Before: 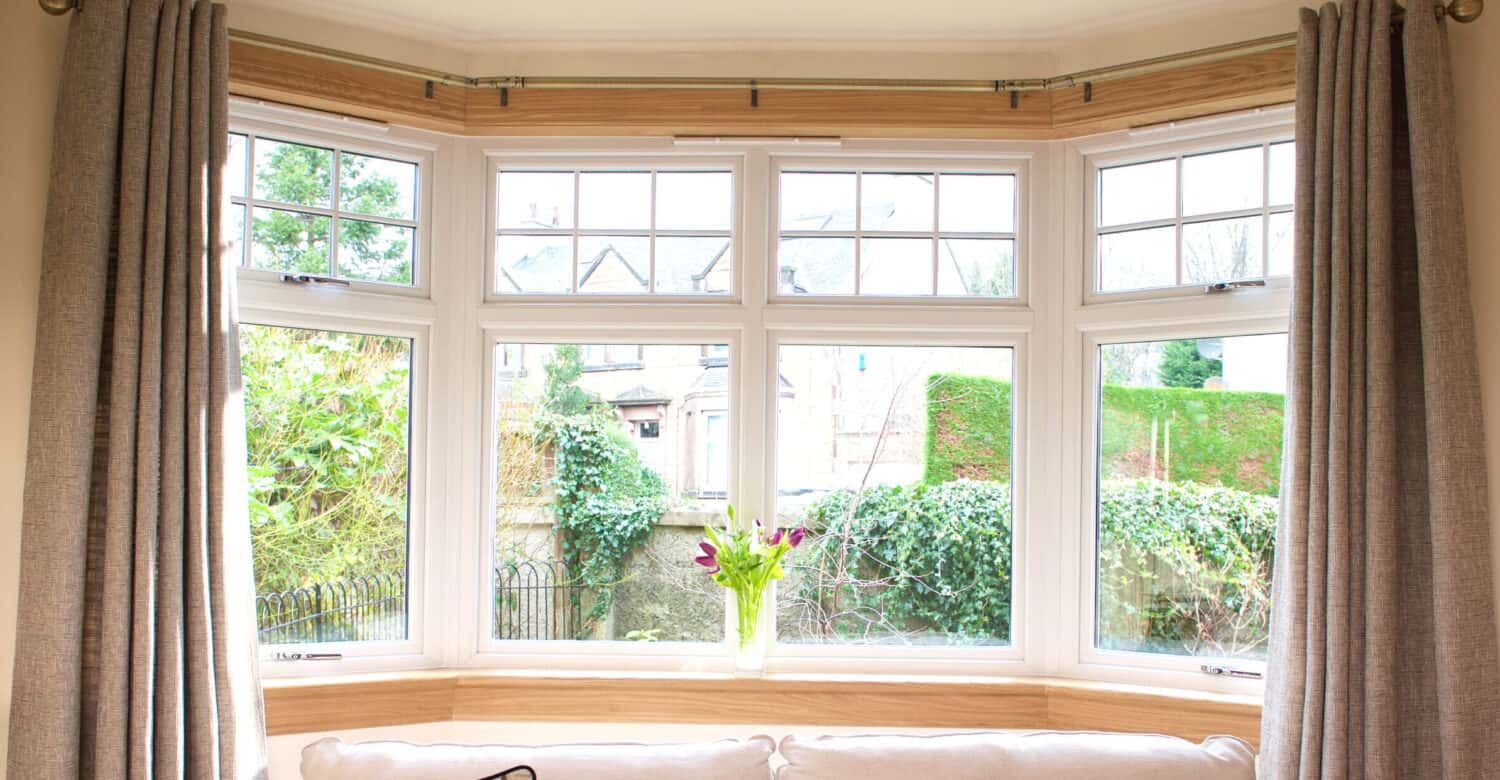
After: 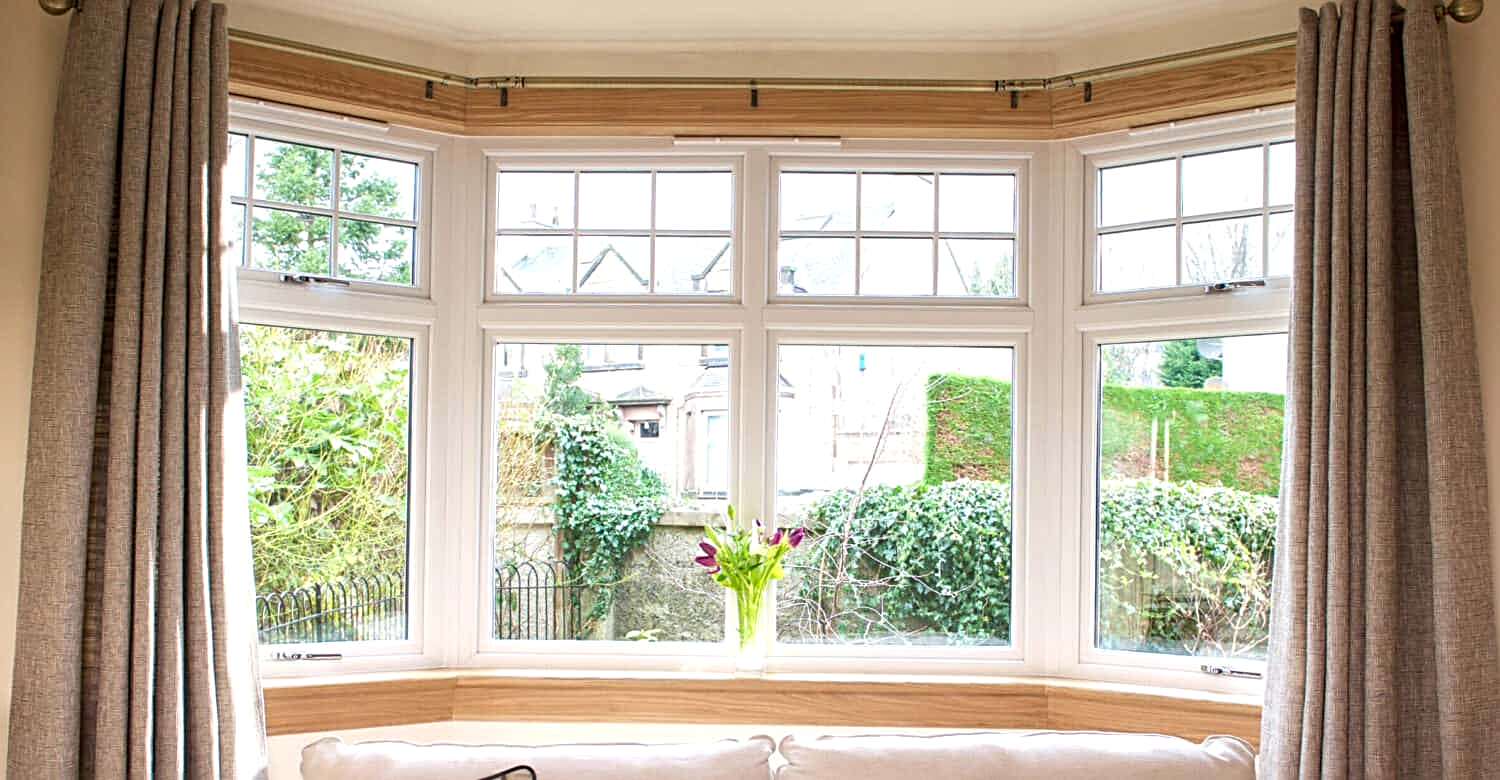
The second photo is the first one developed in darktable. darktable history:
sharpen: radius 2.767
local contrast: on, module defaults
